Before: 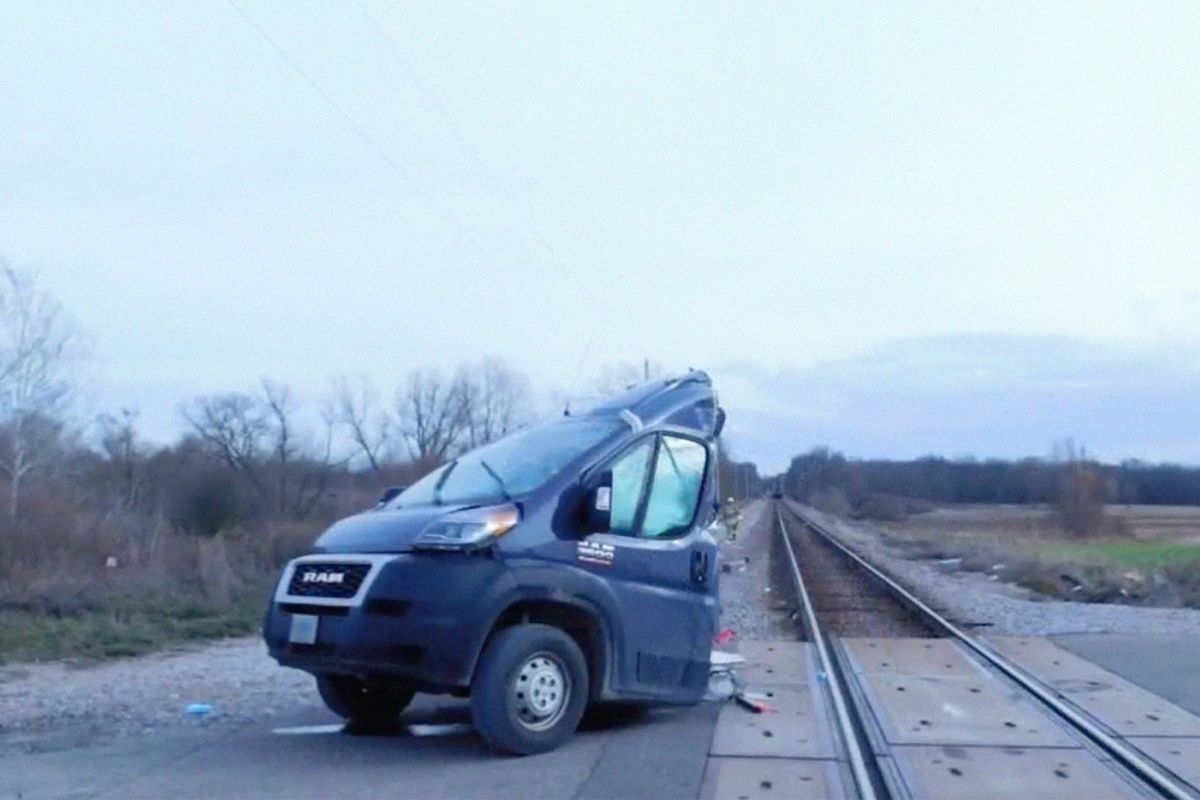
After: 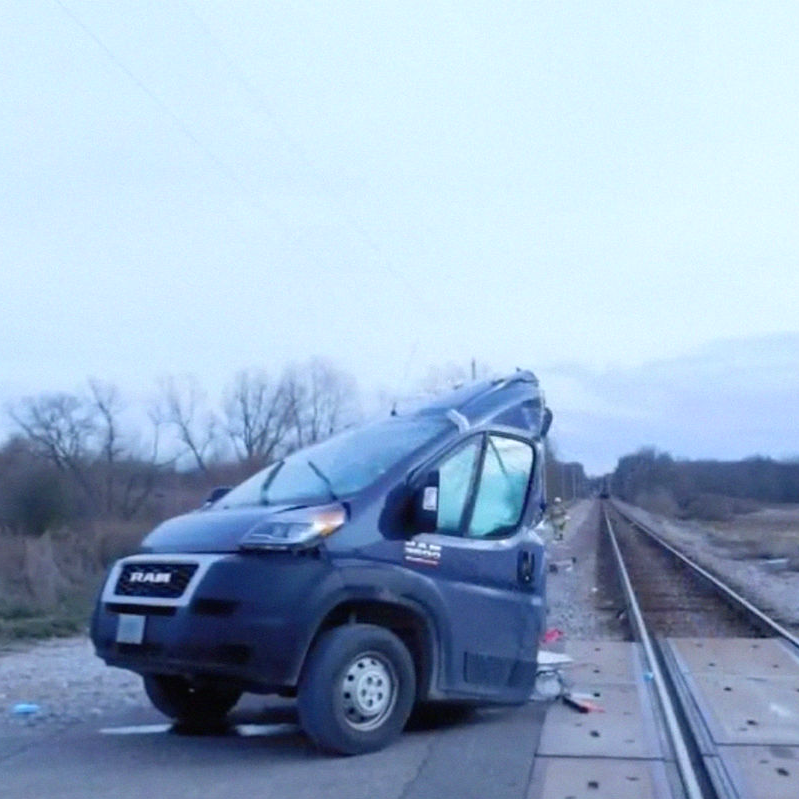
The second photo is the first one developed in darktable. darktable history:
crop and rotate: left 14.436%, right 18.898%
white balance: red 0.983, blue 1.036
